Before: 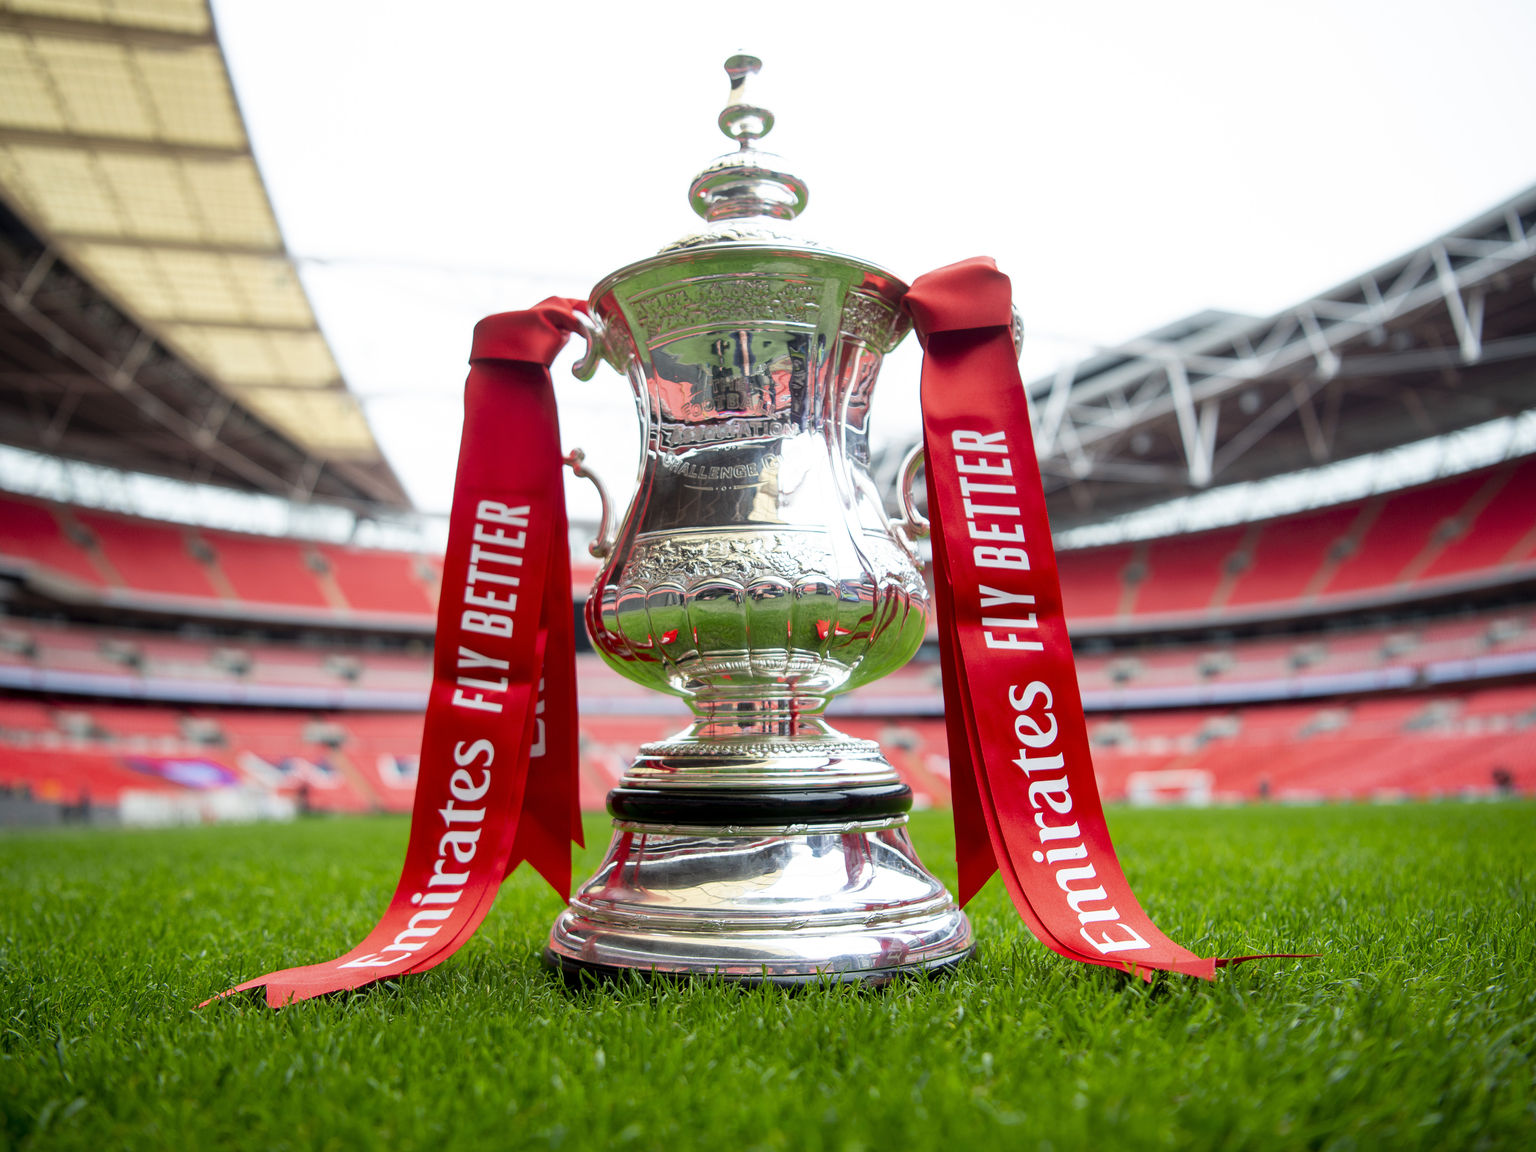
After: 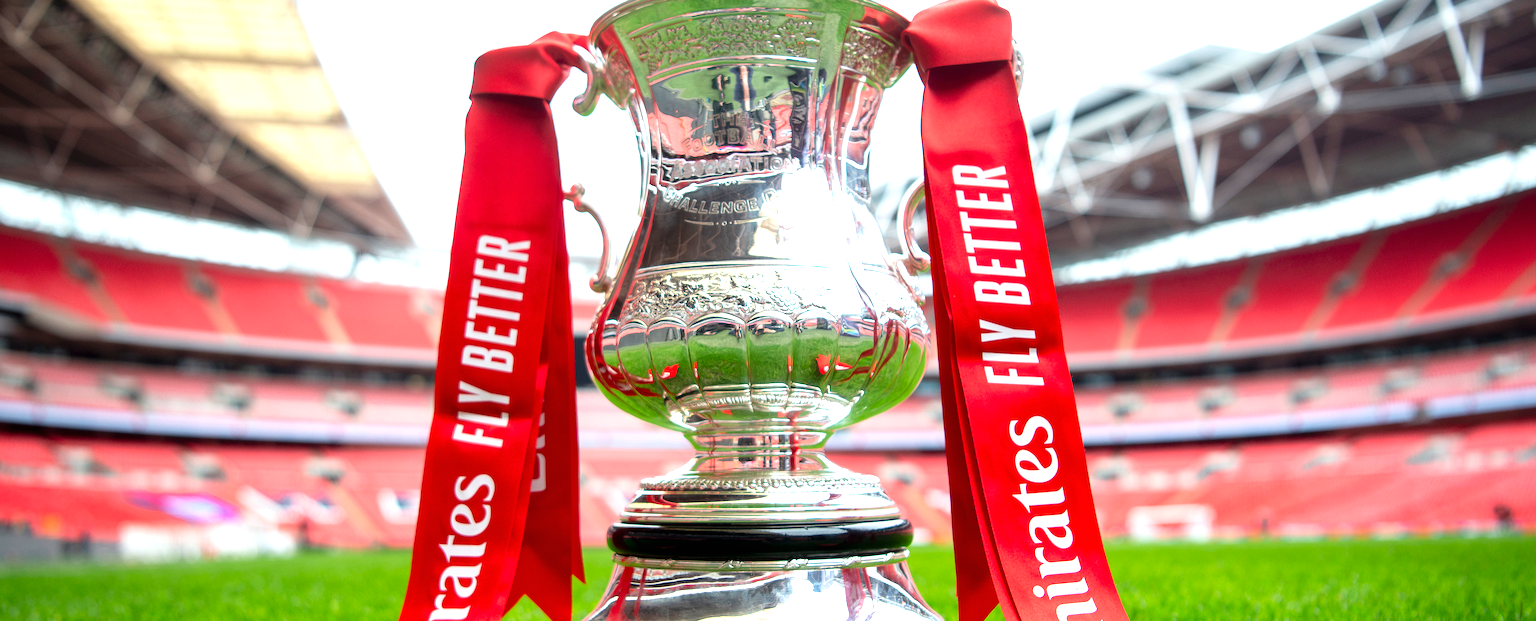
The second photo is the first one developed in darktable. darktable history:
crop and rotate: top 23.053%, bottom 22.961%
exposure: black level correction 0, exposure 0.694 EV, compensate highlight preservation false
